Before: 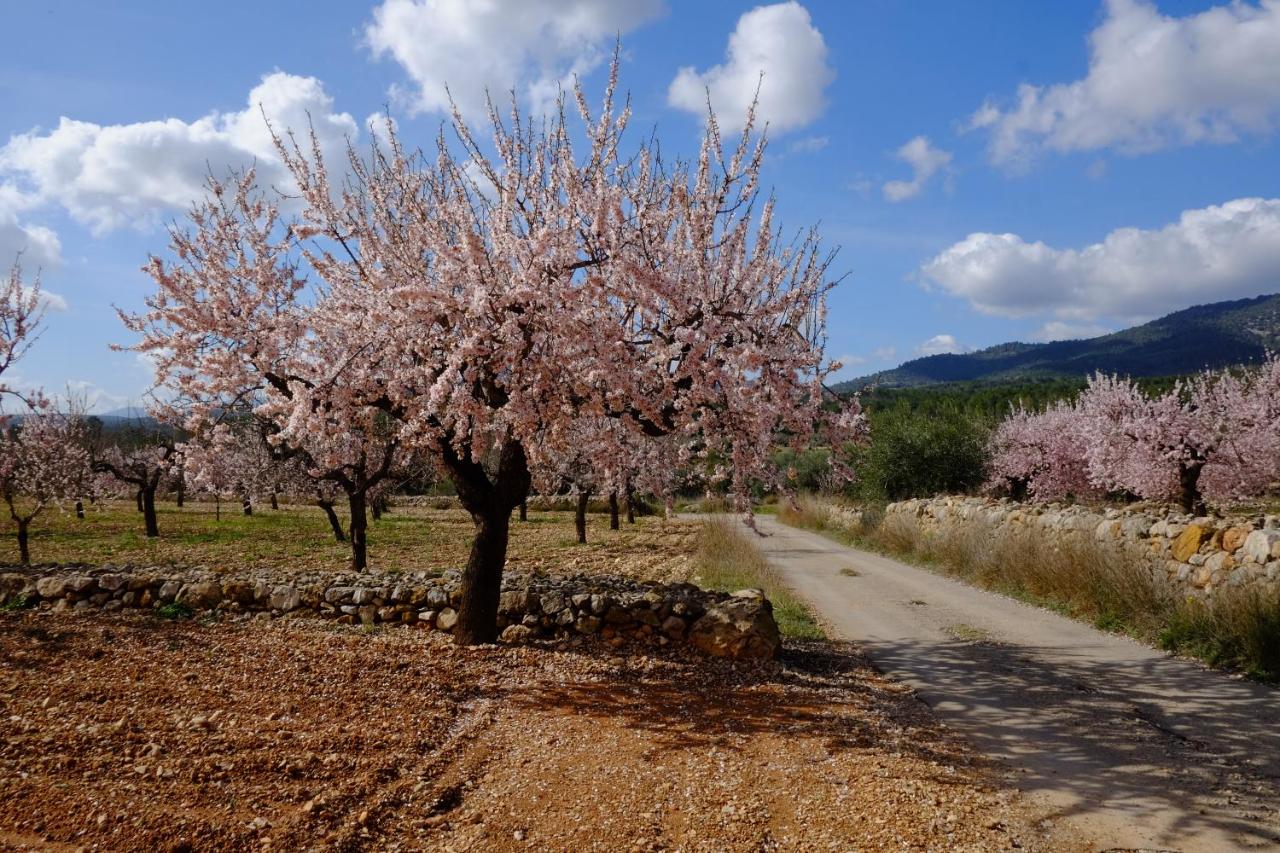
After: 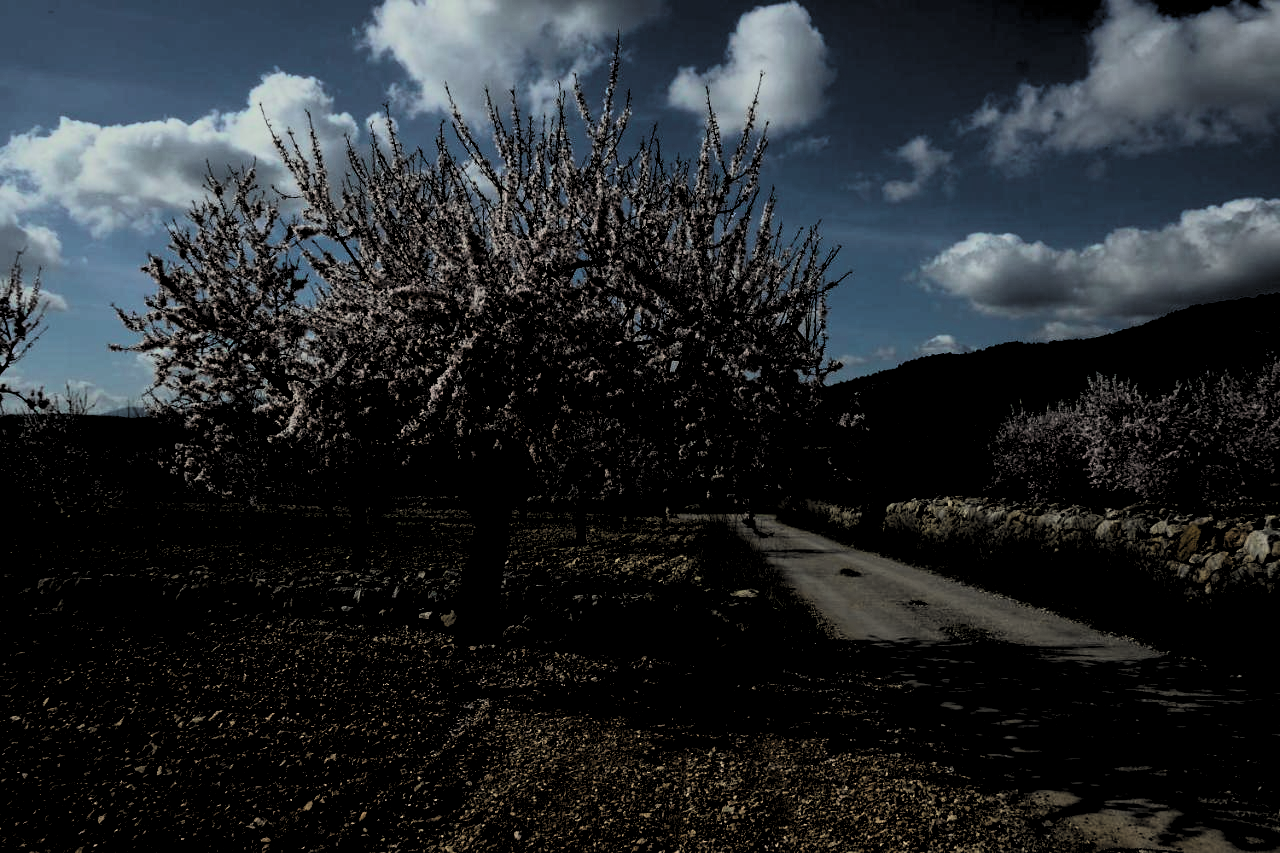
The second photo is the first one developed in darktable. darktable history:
levels: levels [0.514, 0.759, 1]
tone curve: curves: ch0 [(0, 0.029) (0.099, 0.082) (0.264, 0.253) (0.447, 0.481) (0.678, 0.721) (0.828, 0.857) (0.992, 0.94)]; ch1 [(0, 0) (0.311, 0.266) (0.411, 0.374) (0.481, 0.458) (0.501, 0.499) (0.514, 0.512) (0.575, 0.577) (0.643, 0.648) (0.682, 0.674) (0.802, 0.812) (1, 1)]; ch2 [(0, 0) (0.259, 0.207) (0.323, 0.311) (0.376, 0.353) (0.463, 0.456) (0.498, 0.498) (0.524, 0.512) (0.574, 0.582) (0.648, 0.653) (0.768, 0.728) (1, 1)], color space Lab, independent channels, preserve colors none
color correction: highlights a* -4.73, highlights b* 5.06, saturation 0.97
